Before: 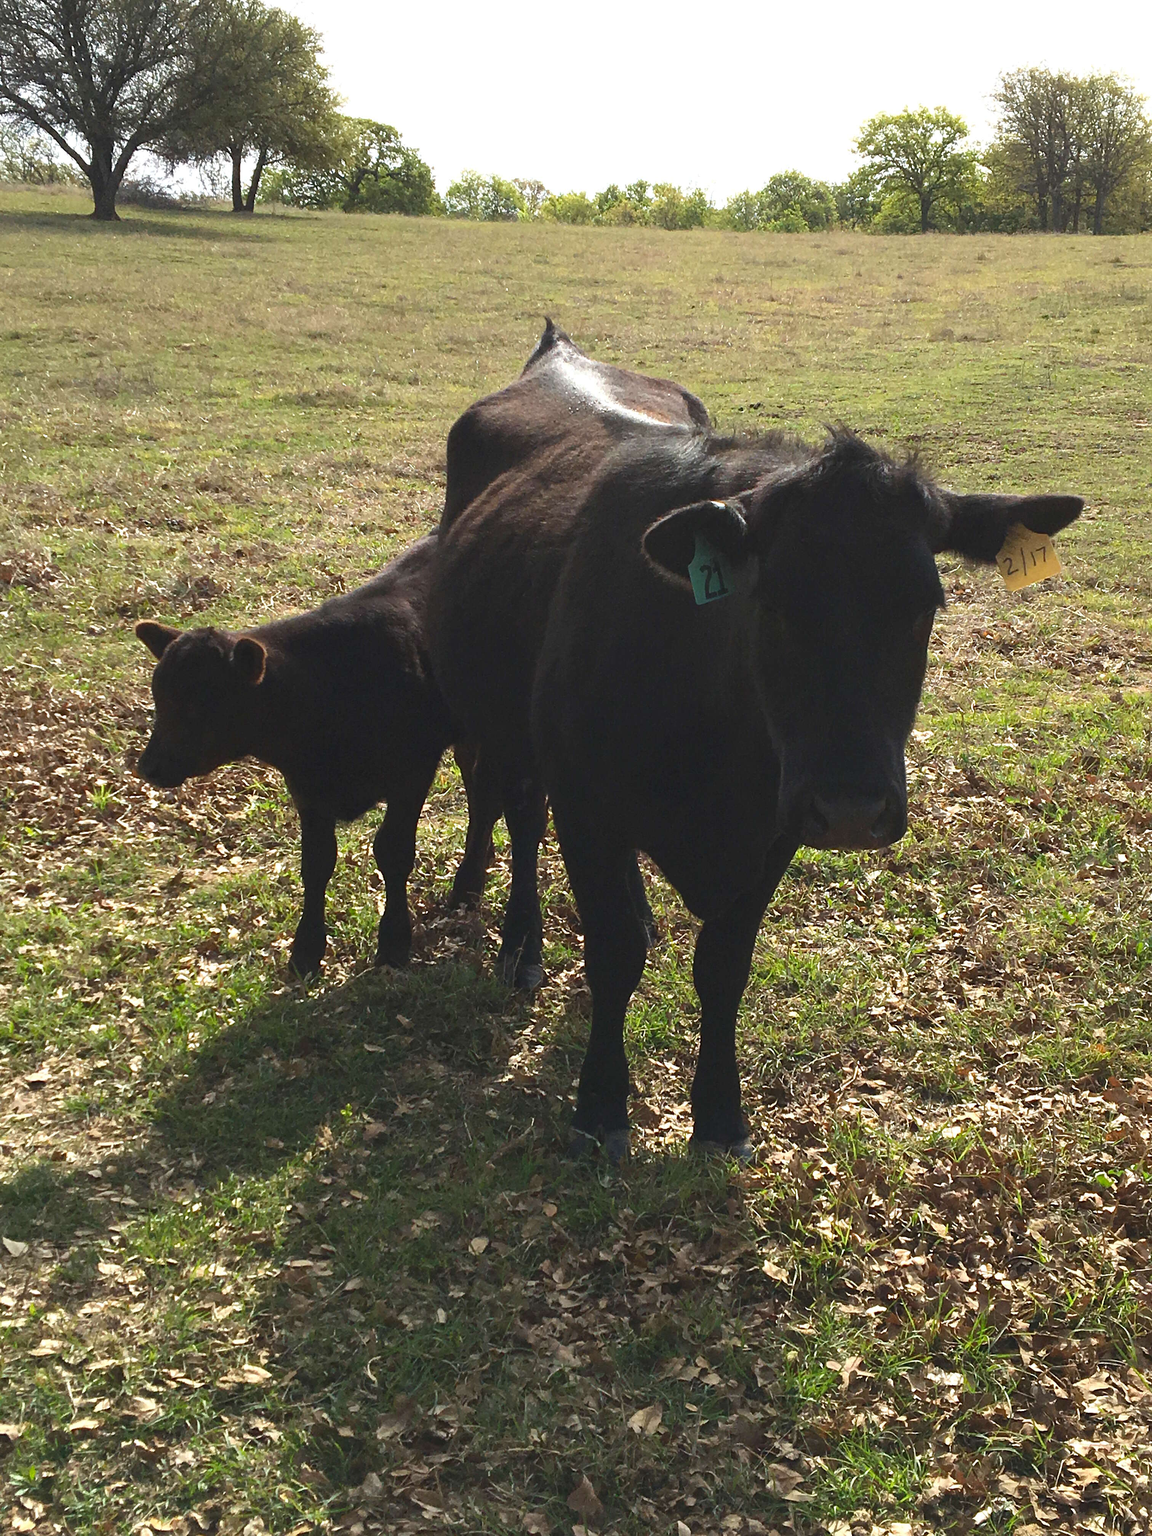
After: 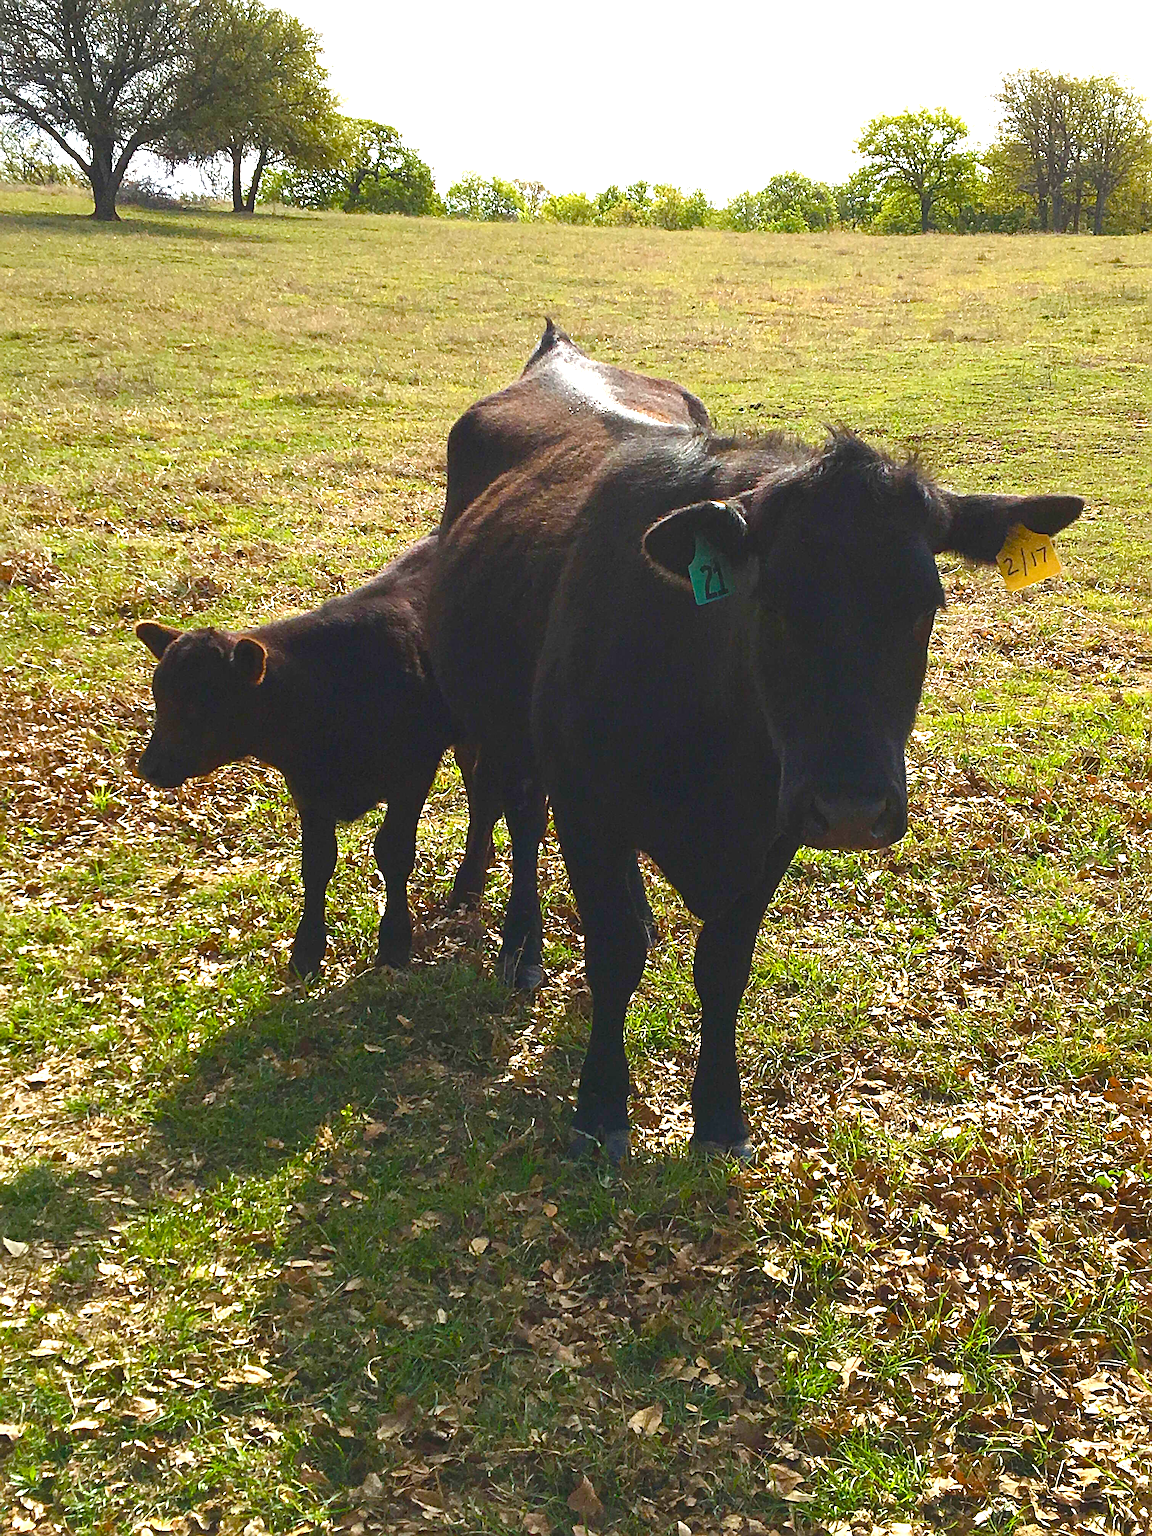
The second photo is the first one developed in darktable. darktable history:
sharpen: radius 3.97
color balance rgb: power › hue 75.22°, perceptual saturation grading › global saturation 39.227%, perceptual saturation grading › highlights -25.302%, perceptual saturation grading › mid-tones 34.583%, perceptual saturation grading › shadows 35.333%, global vibrance 20%
exposure: black level correction 0.001, exposure 0.498 EV, compensate highlight preservation false
